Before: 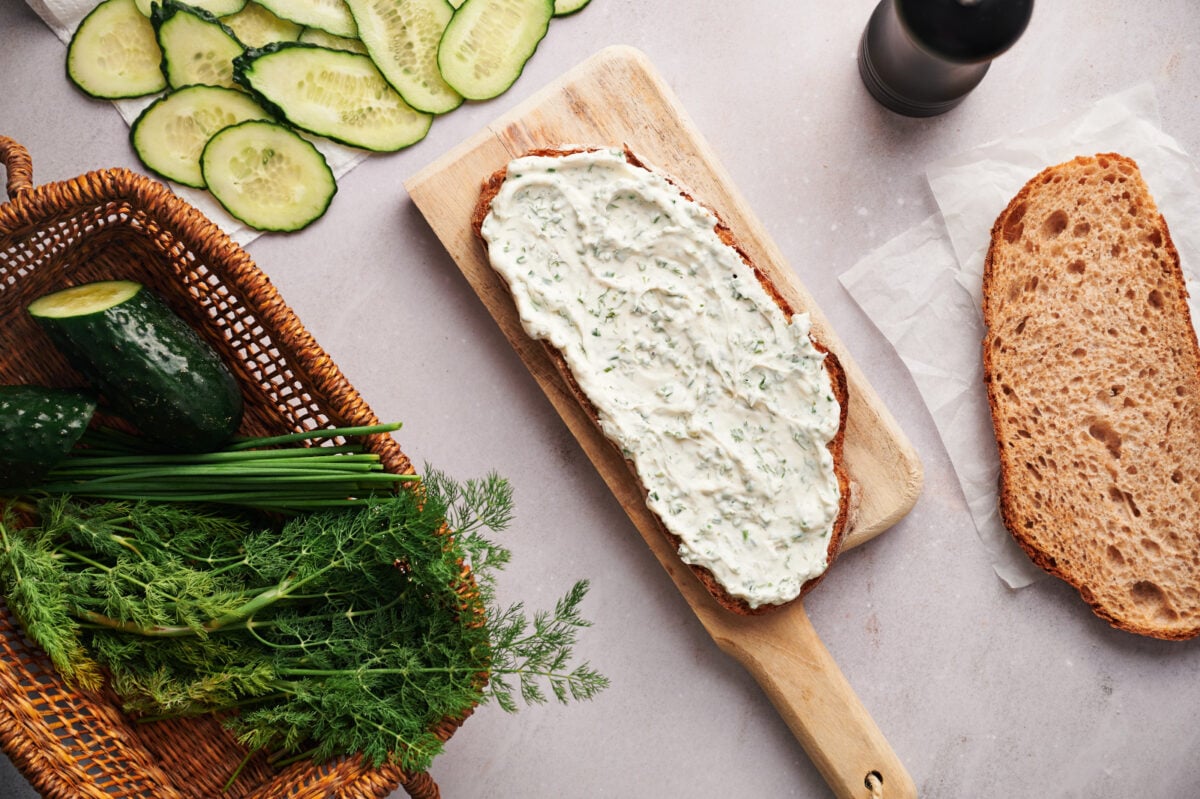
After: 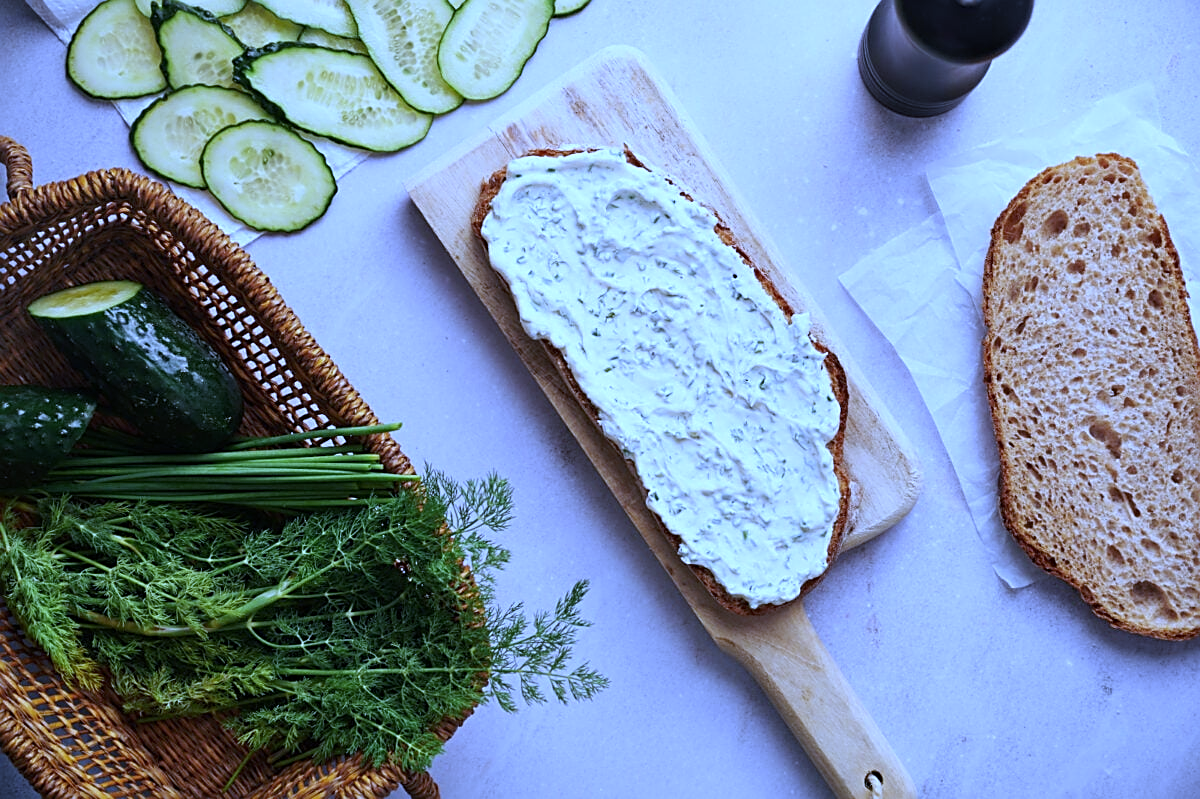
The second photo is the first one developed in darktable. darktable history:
color correction: saturation 0.98
sharpen: on, module defaults
white balance: red 0.766, blue 1.537
